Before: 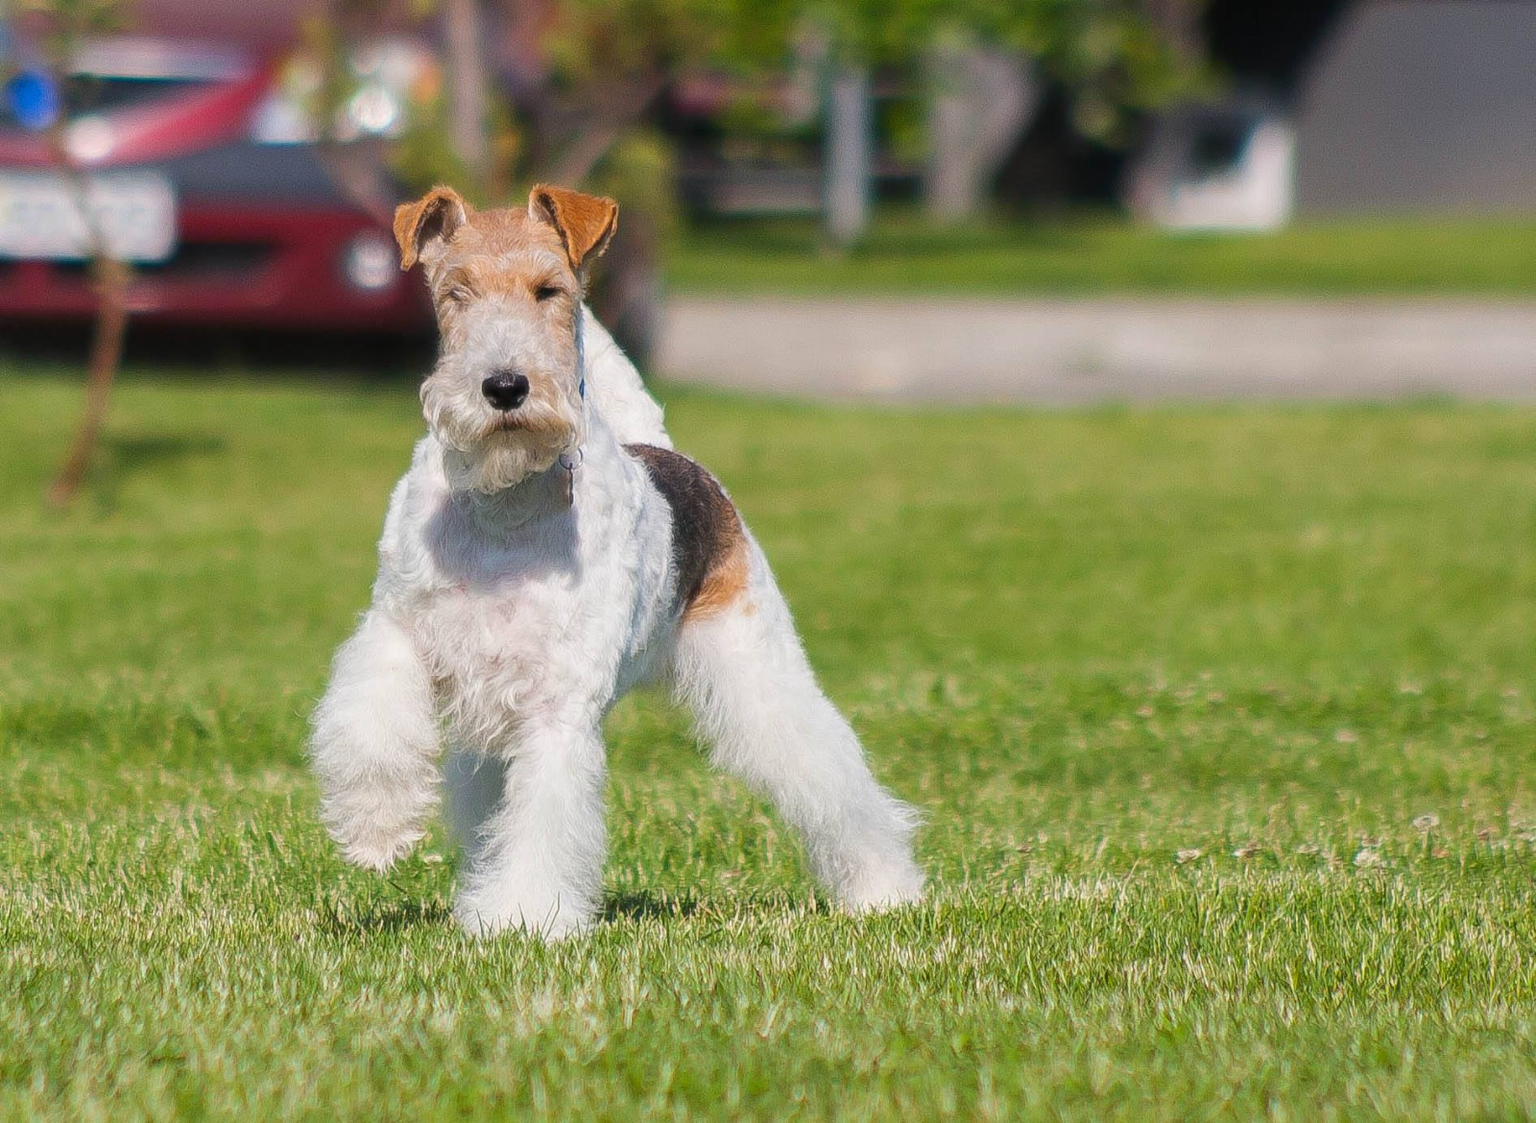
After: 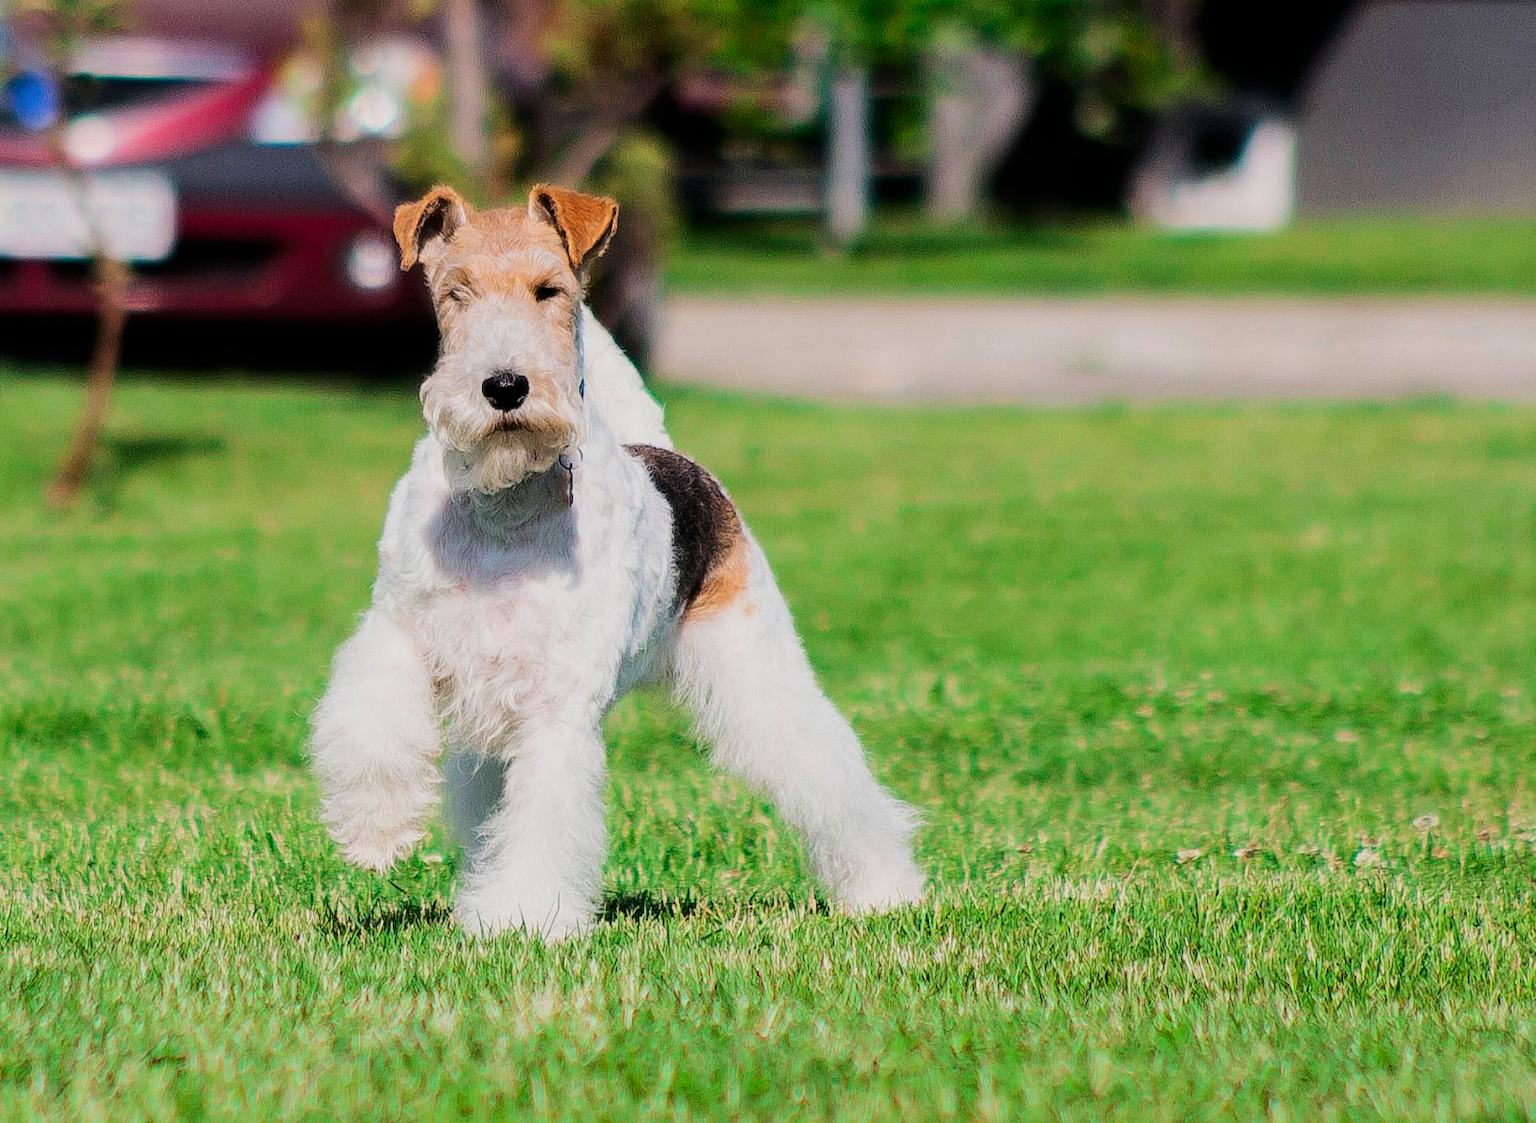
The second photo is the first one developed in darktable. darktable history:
tone curve: curves: ch0 [(0, 0) (0.183, 0.152) (0.571, 0.594) (1, 1)]; ch1 [(0, 0) (0.394, 0.307) (0.5, 0.5) (0.586, 0.597) (0.625, 0.647) (1, 1)]; ch2 [(0, 0) (0.5, 0.5) (0.604, 0.616) (1, 1)], color space Lab, independent channels, preserve colors none
filmic rgb: black relative exposure -5.08 EV, white relative exposure 4 EV, threshold 3.02 EV, hardness 2.88, contrast 1.297, highlights saturation mix -30.38%, iterations of high-quality reconstruction 0, enable highlight reconstruction true
